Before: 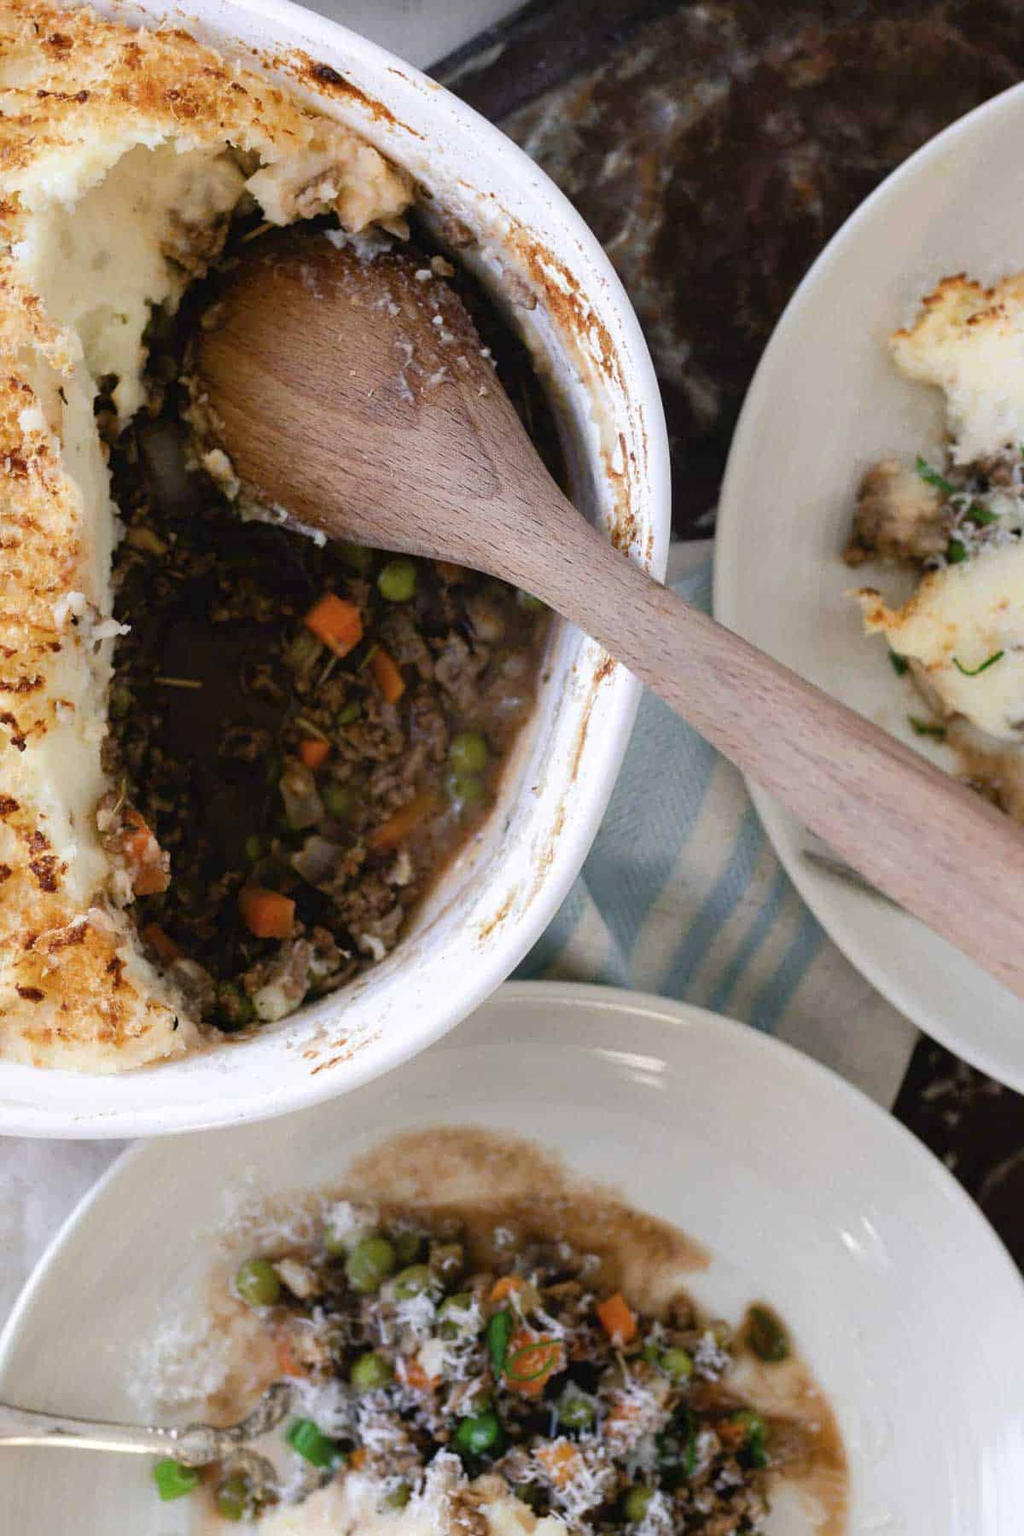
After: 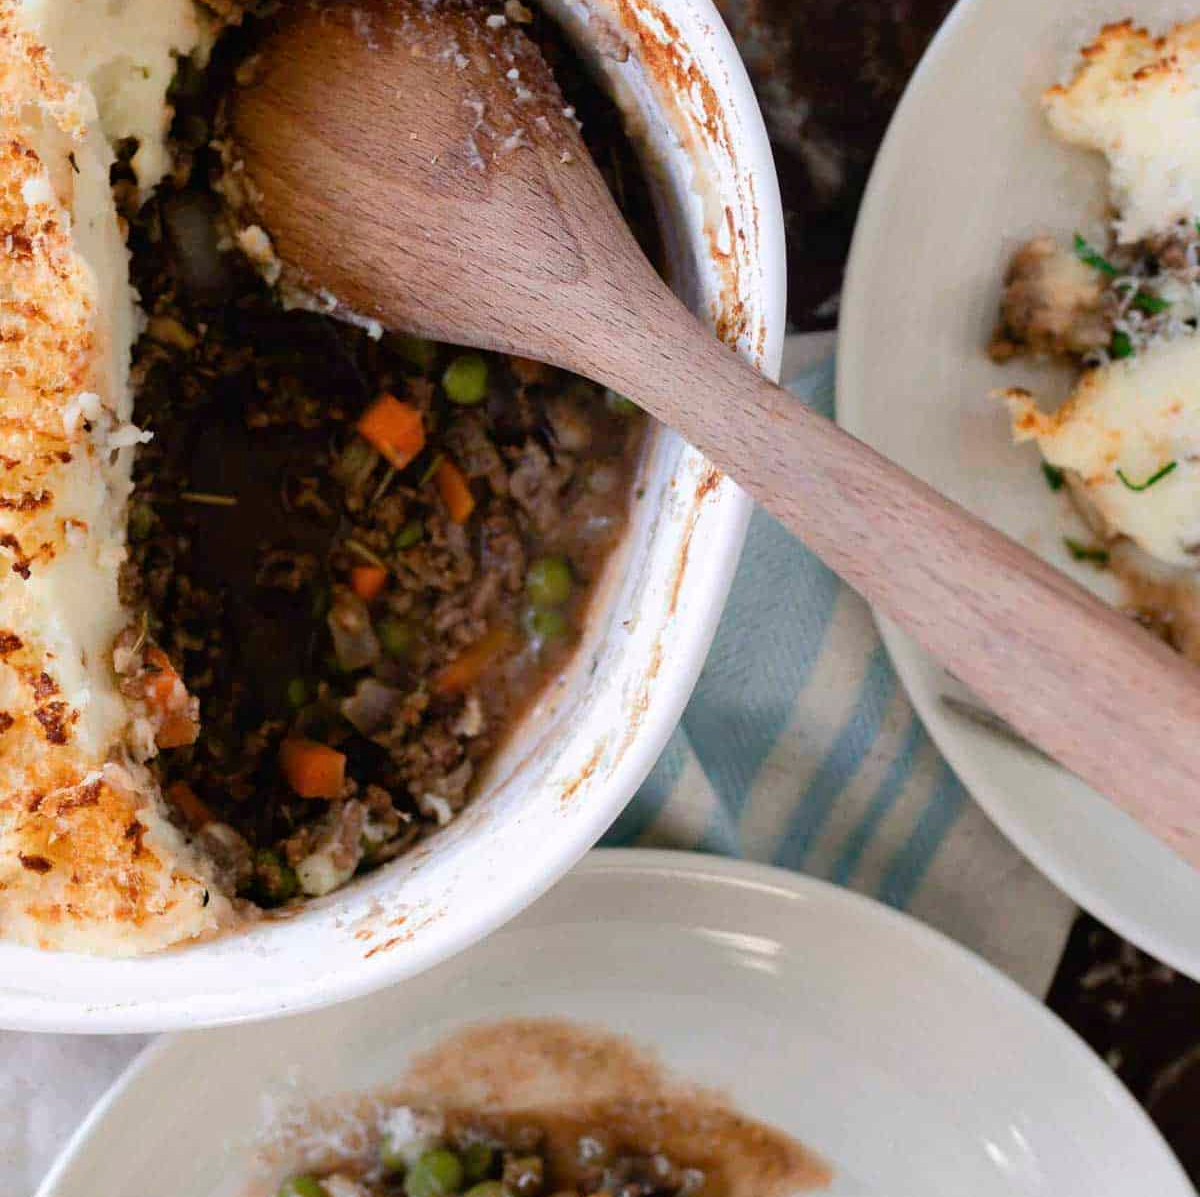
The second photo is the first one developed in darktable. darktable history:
crop: top 16.766%, bottom 16.732%
